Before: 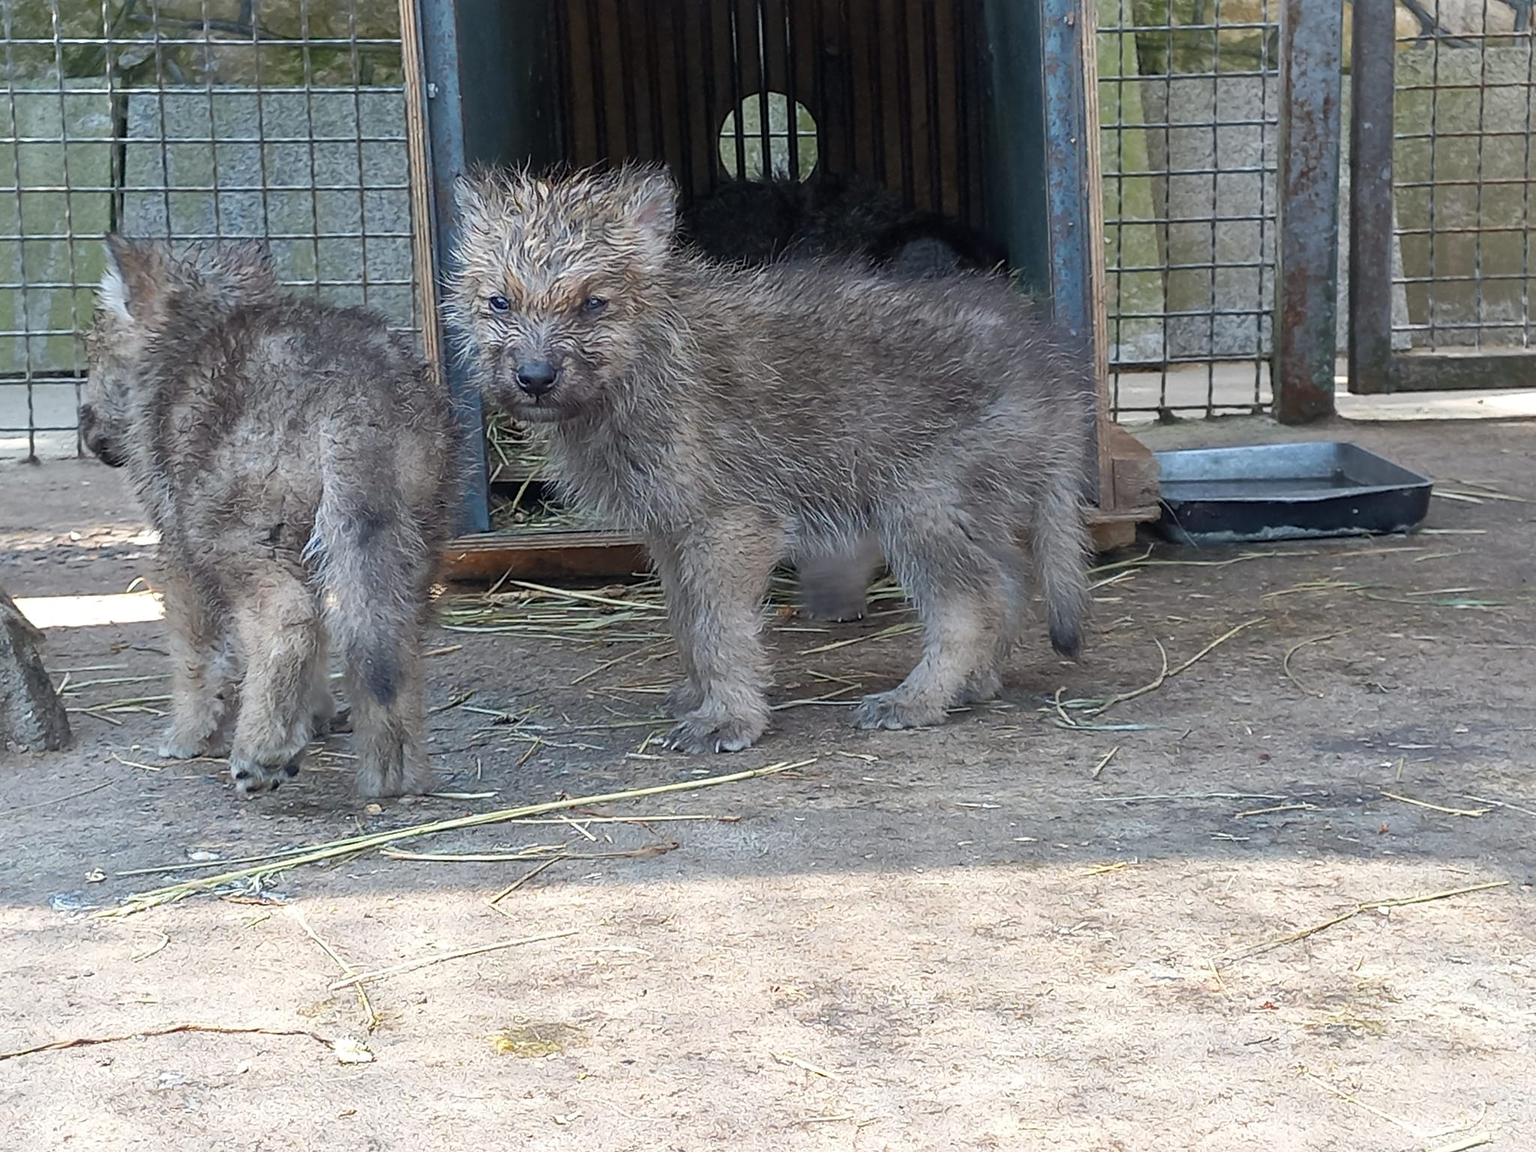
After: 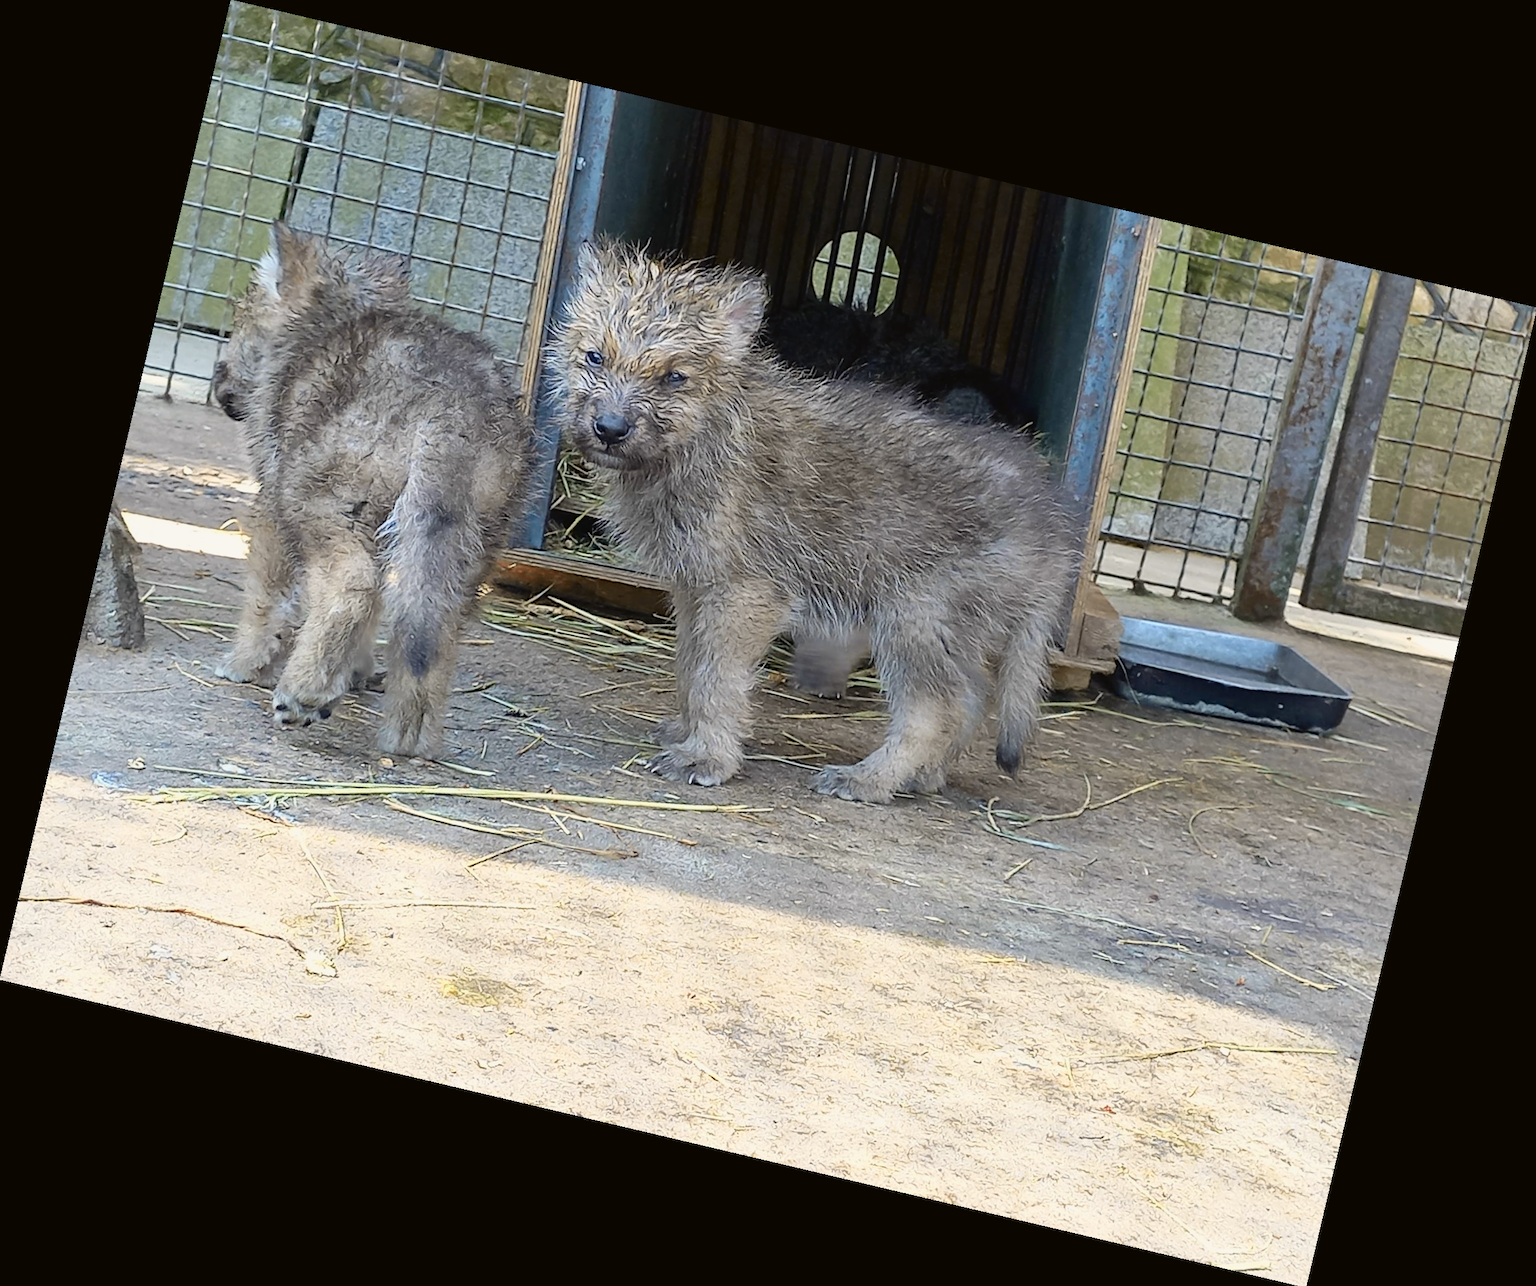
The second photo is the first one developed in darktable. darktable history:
tone curve: curves: ch0 [(0, 0.021) (0.049, 0.044) (0.152, 0.14) (0.328, 0.377) (0.473, 0.543) (0.641, 0.705) (0.85, 0.894) (1, 0.969)]; ch1 [(0, 0) (0.302, 0.331) (0.427, 0.433) (0.472, 0.47) (0.502, 0.503) (0.527, 0.521) (0.564, 0.58) (0.614, 0.626) (0.677, 0.701) (0.859, 0.885) (1, 1)]; ch2 [(0, 0) (0.33, 0.301) (0.447, 0.44) (0.487, 0.496) (0.502, 0.516) (0.535, 0.563) (0.565, 0.593) (0.618, 0.628) (1, 1)], color space Lab, independent channels, preserve colors none
rotate and perspective: rotation 13.27°, automatic cropping off
